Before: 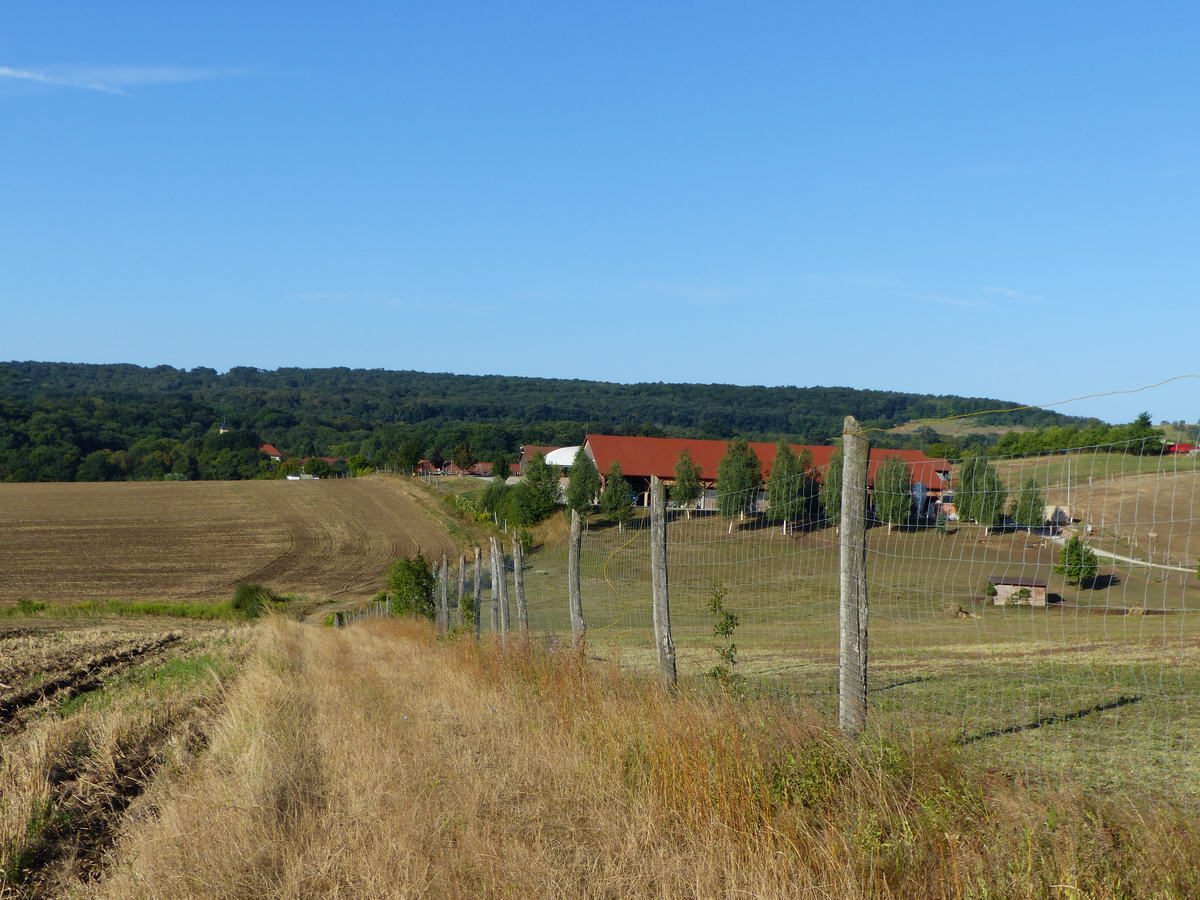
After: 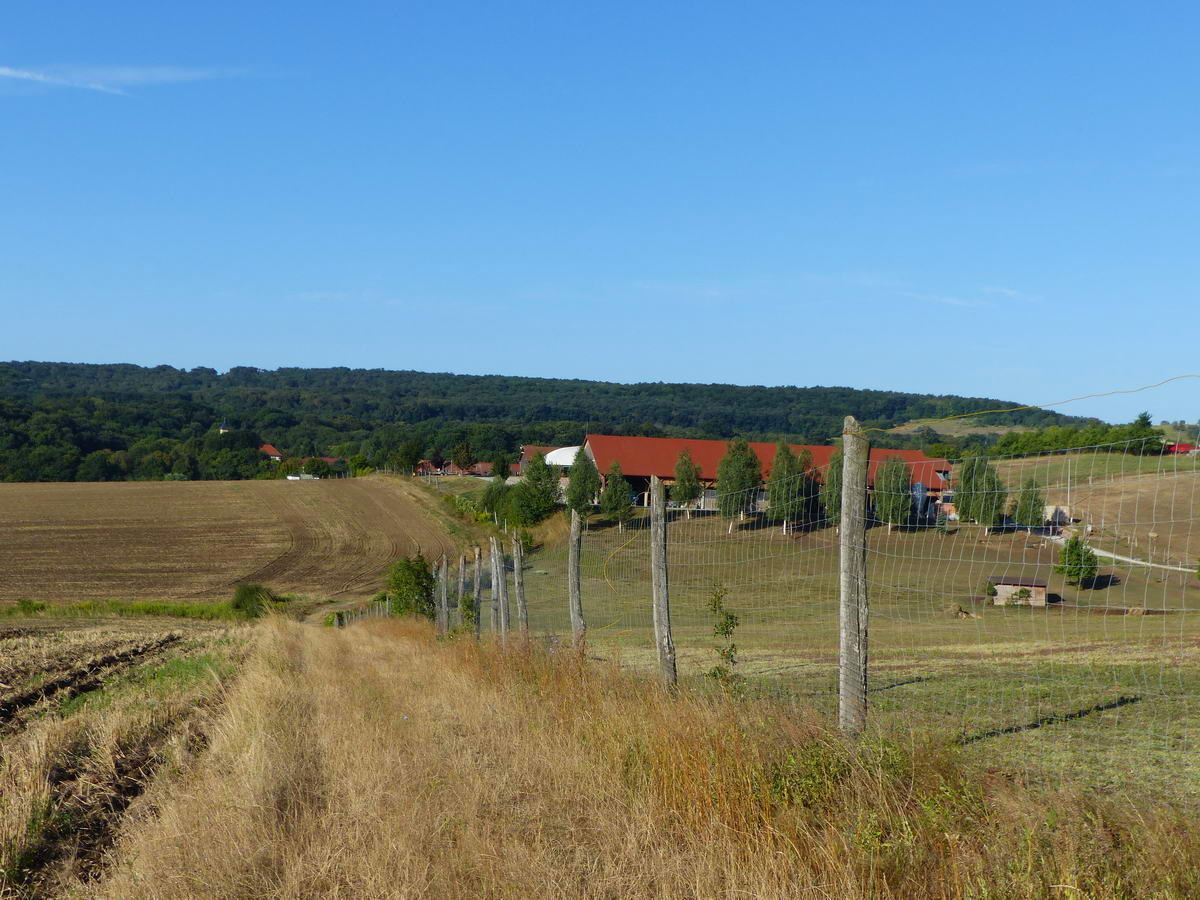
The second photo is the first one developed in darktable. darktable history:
contrast brightness saturation: contrast -0.016, brightness -0.013, saturation 0.028
